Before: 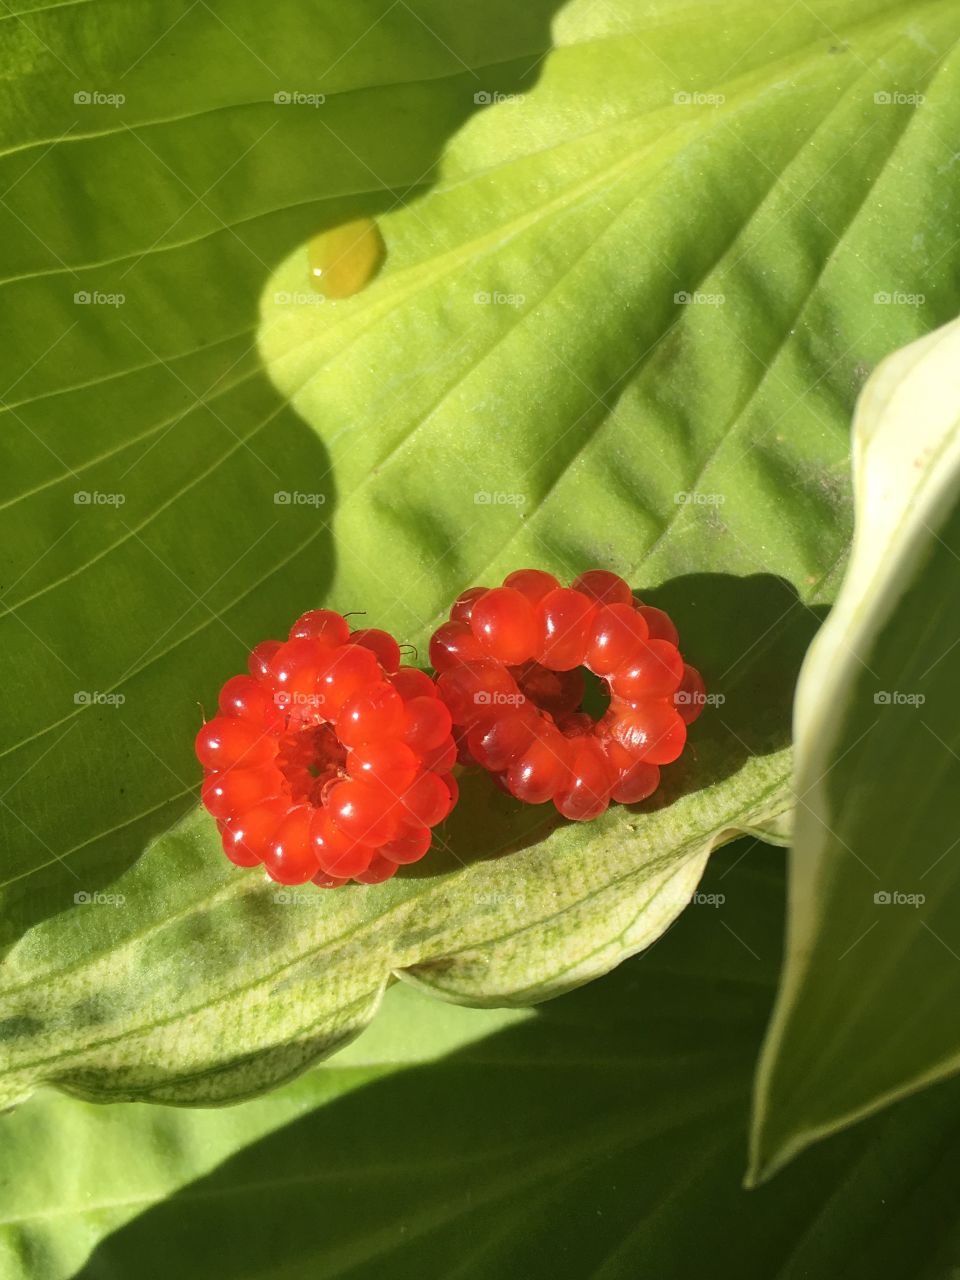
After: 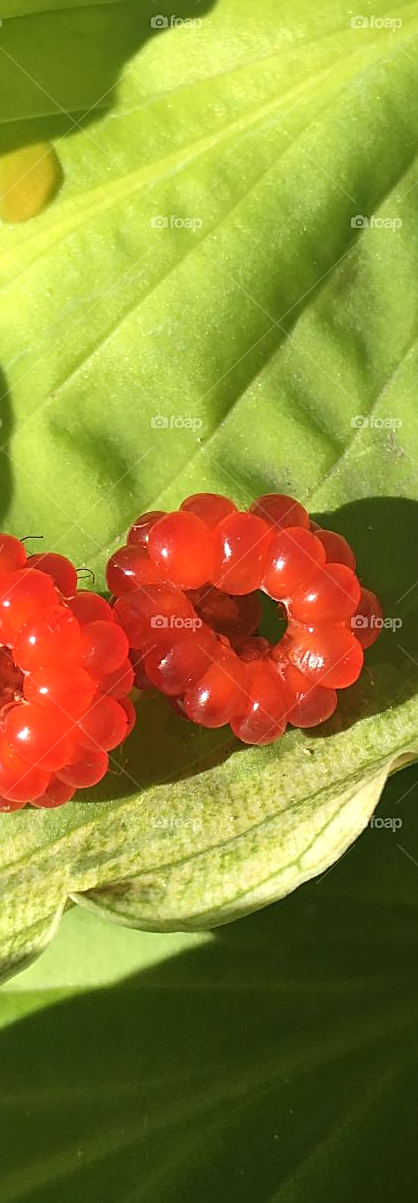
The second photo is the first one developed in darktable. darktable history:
crop: left 33.67%, top 5.947%, right 22.724%
sharpen: amount 0.495
exposure: exposure 0.213 EV, compensate highlight preservation false
